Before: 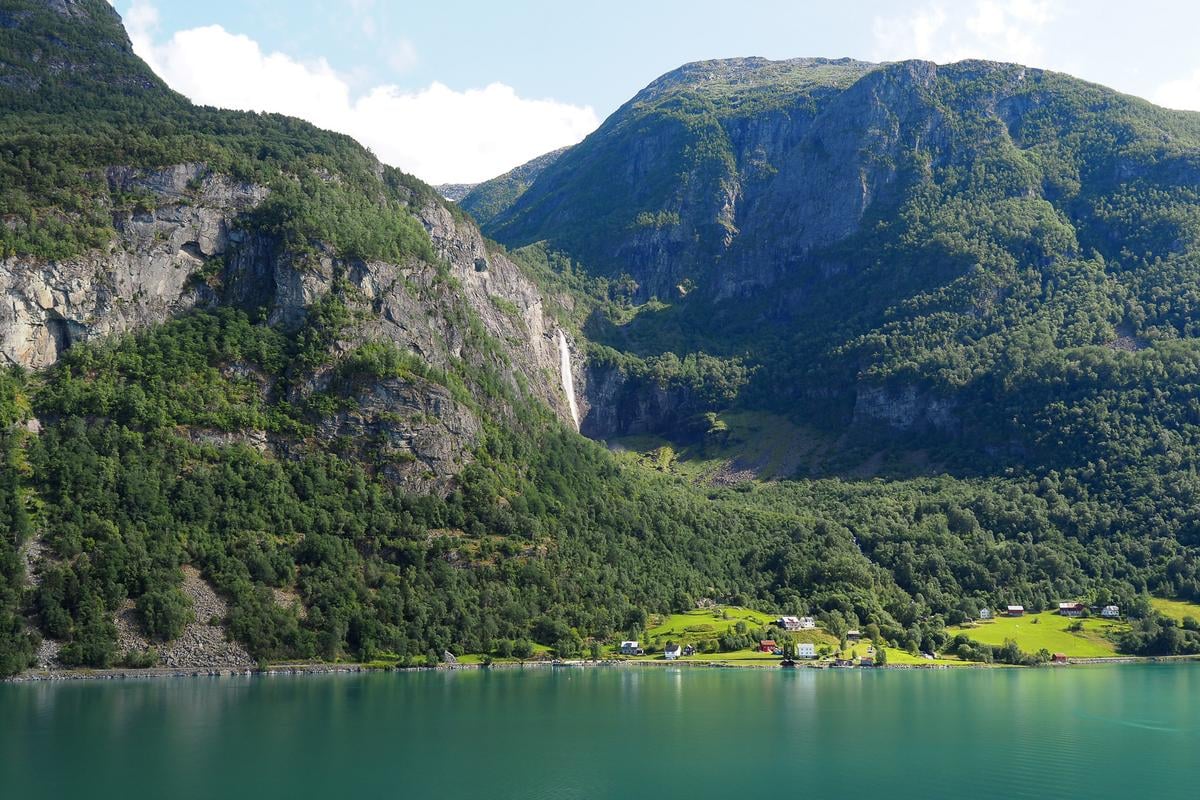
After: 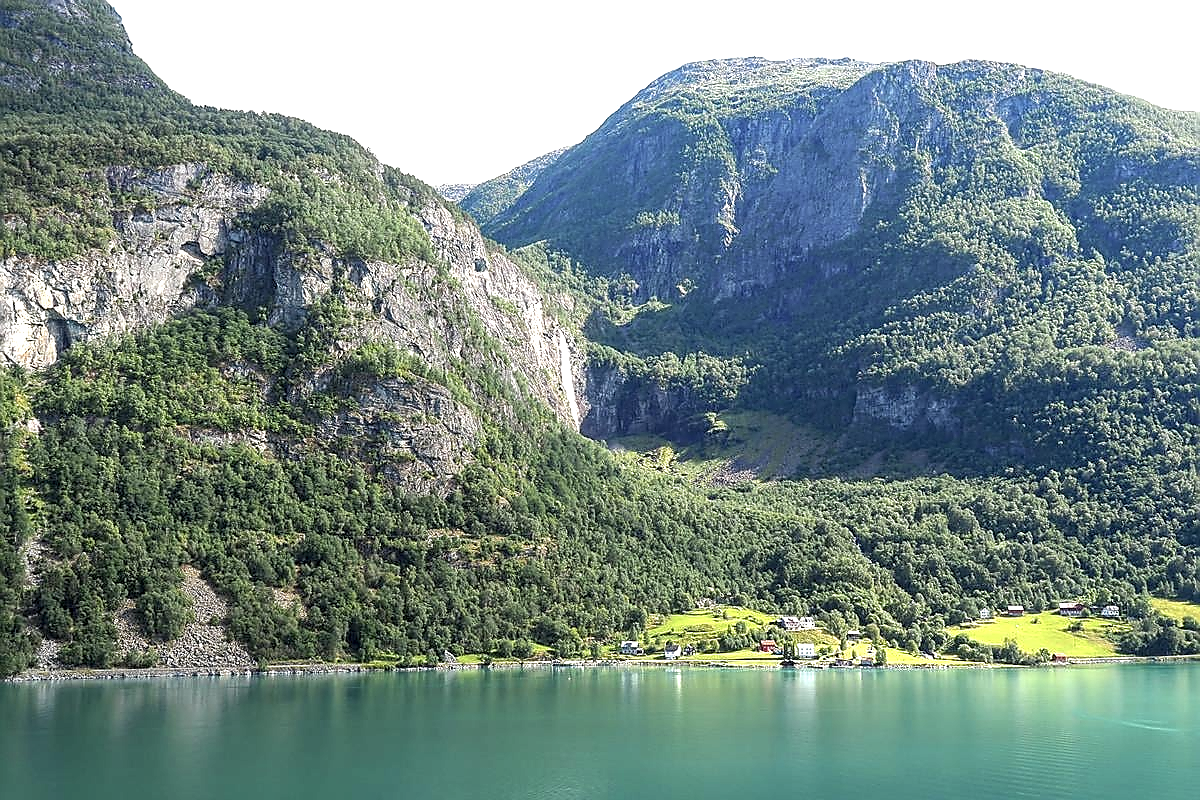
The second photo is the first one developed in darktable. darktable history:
color correction: highlights b* -0.031, saturation 0.802
local contrast: on, module defaults
tone equalizer: edges refinement/feathering 500, mask exposure compensation -1.57 EV, preserve details no
sharpen: radius 1.359, amount 1.255, threshold 0.717
exposure: black level correction 0.001, exposure 0.961 EV, compensate highlight preservation false
